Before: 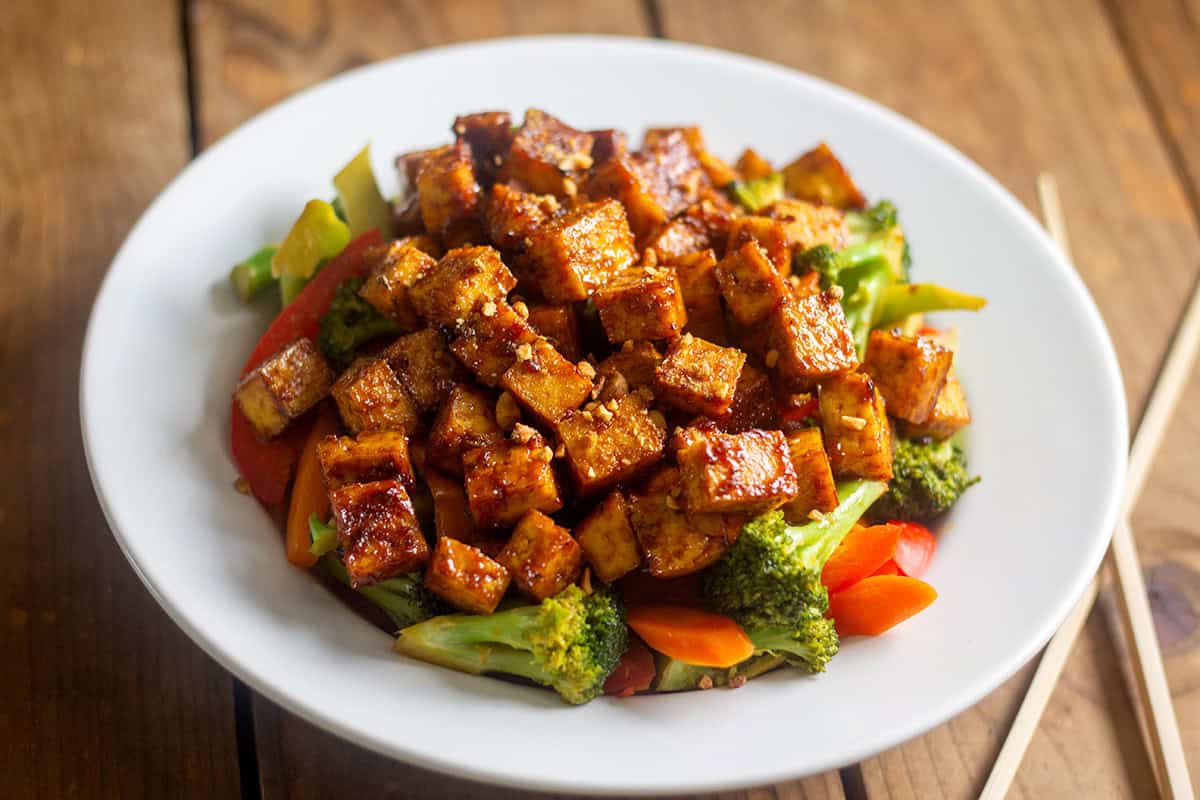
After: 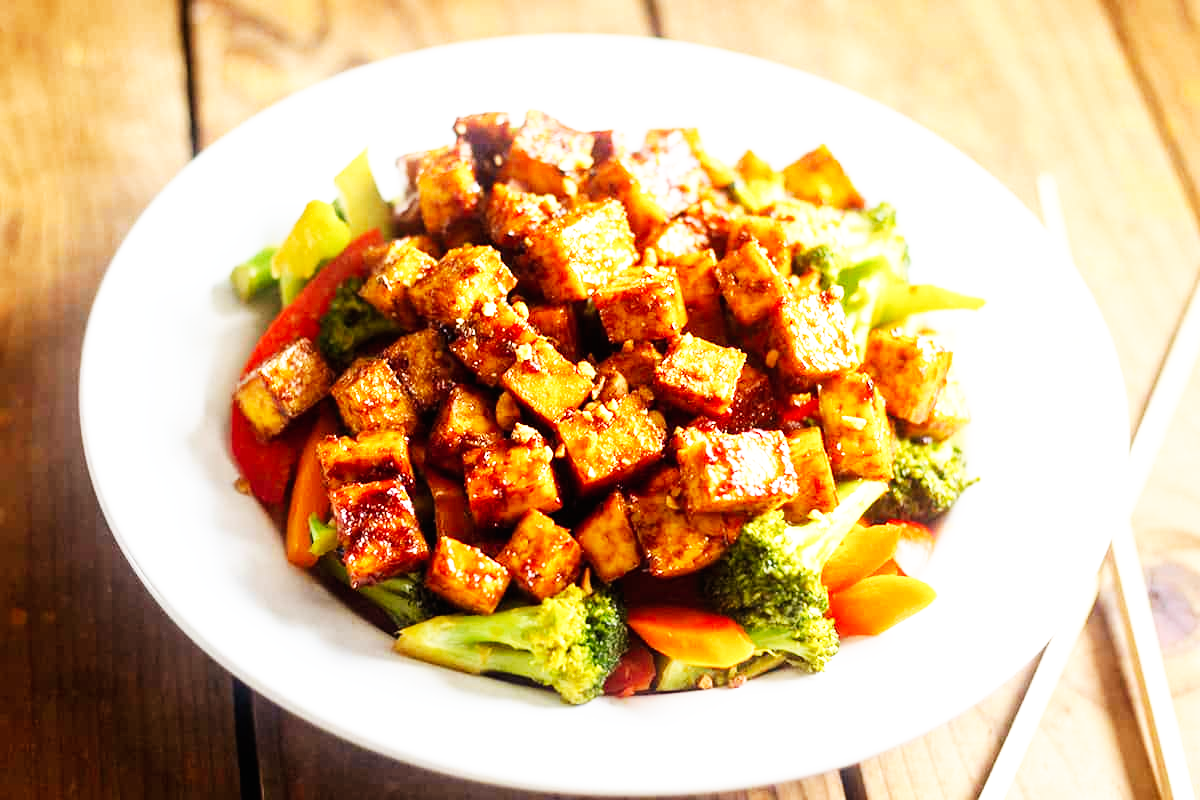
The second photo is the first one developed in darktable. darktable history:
exposure: black level correction 0, exposure 0.499 EV, compensate highlight preservation false
base curve: curves: ch0 [(0, 0) (0.007, 0.004) (0.027, 0.03) (0.046, 0.07) (0.207, 0.54) (0.442, 0.872) (0.673, 0.972) (1, 1)], preserve colors none
contrast brightness saturation: saturation -0.062
